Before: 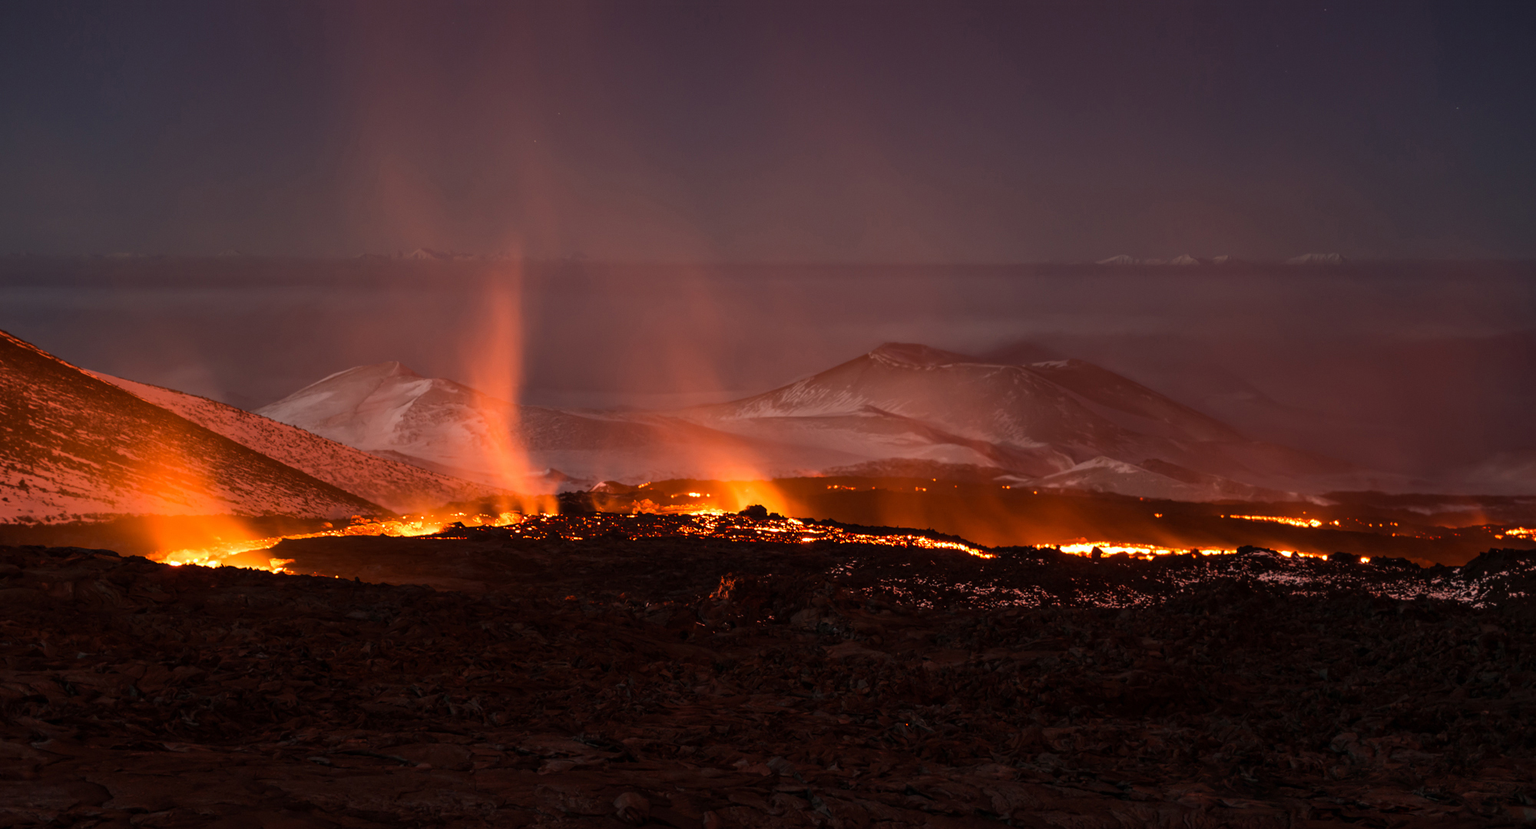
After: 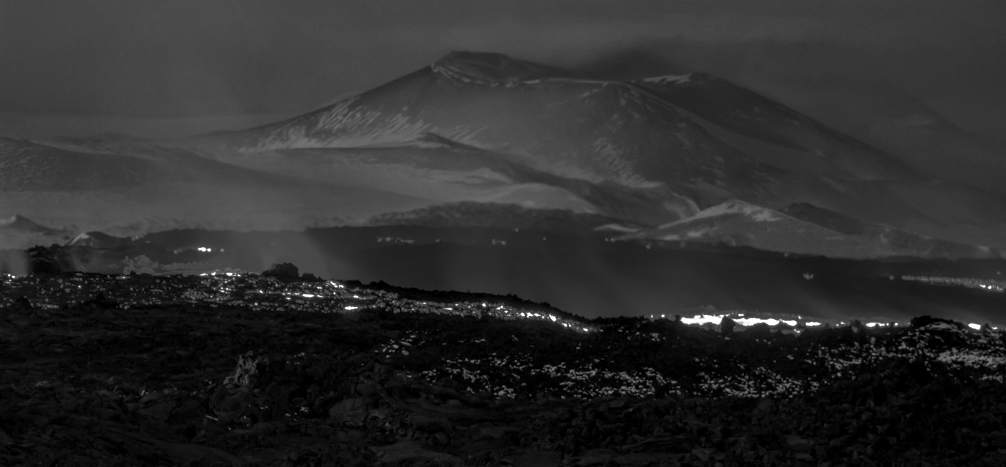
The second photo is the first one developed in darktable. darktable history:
color zones: curves: ch0 [(0.287, 0.048) (0.493, 0.484) (0.737, 0.816)]; ch1 [(0, 0) (0.143, 0) (0.286, 0) (0.429, 0) (0.571, 0) (0.714, 0) (0.857, 0)]
local contrast: detail 130%
crop: left 35.03%, top 36.625%, right 14.663%, bottom 20.057%
shadows and highlights: shadows 25, highlights -25
white balance: red 0.982, blue 1.018
